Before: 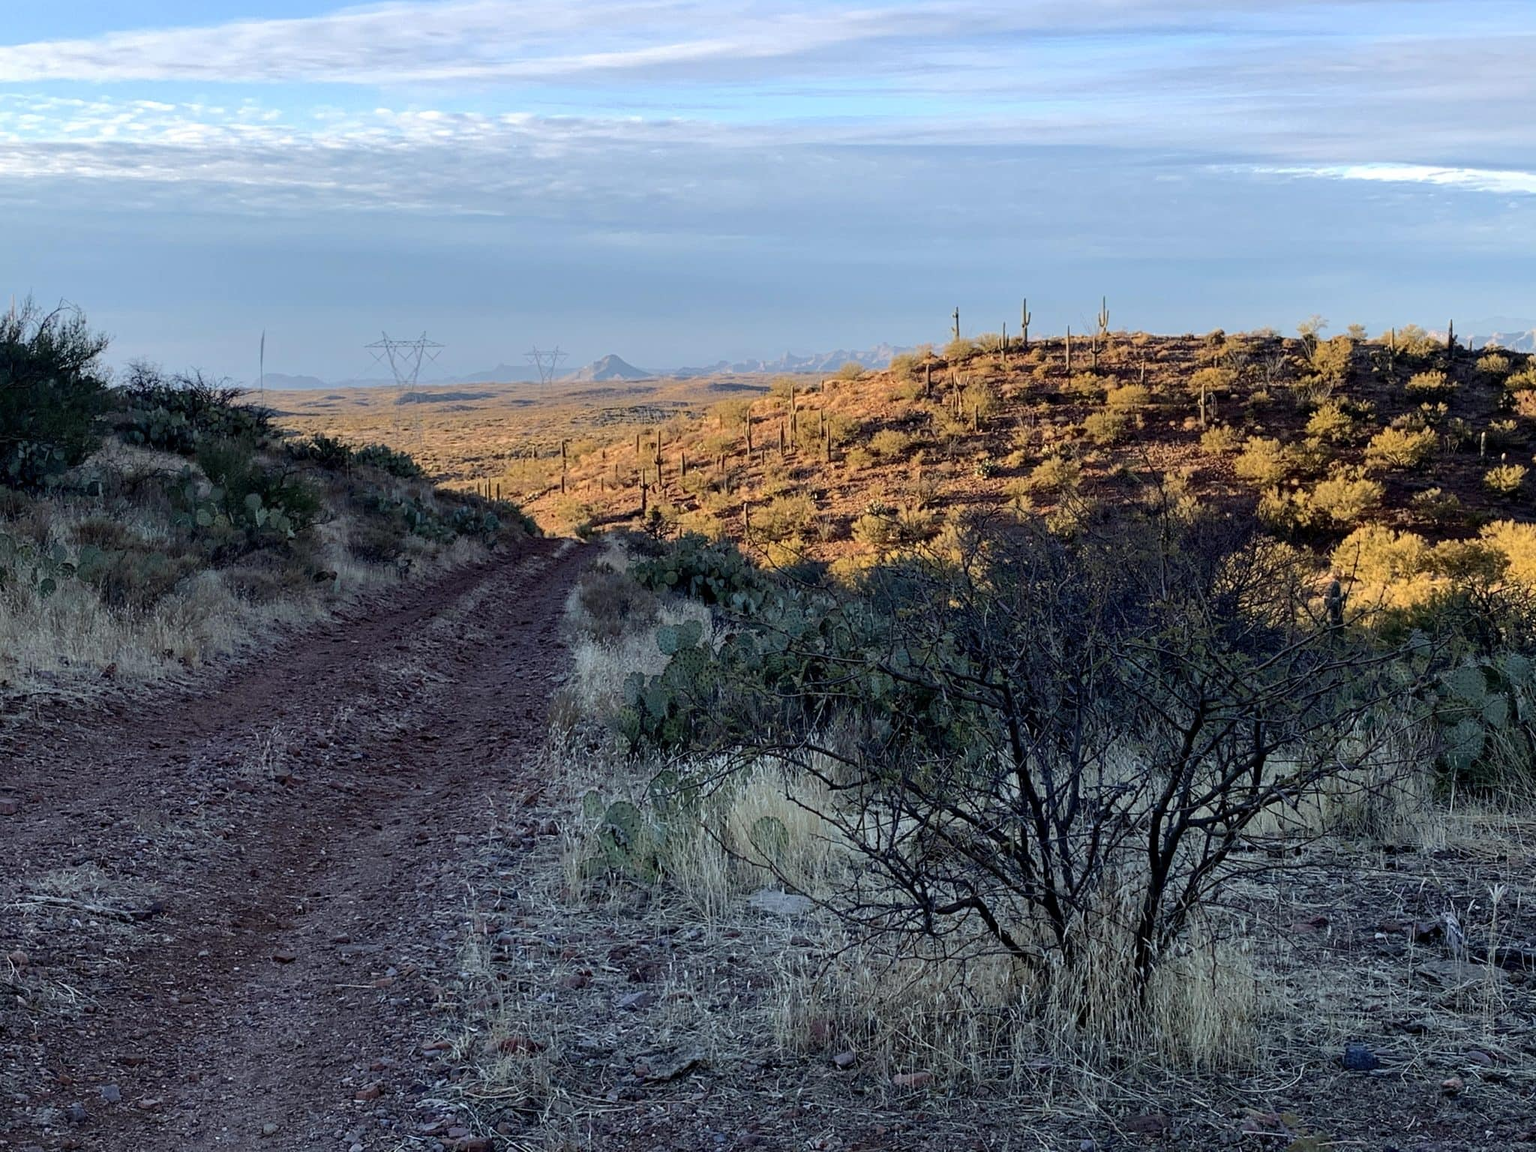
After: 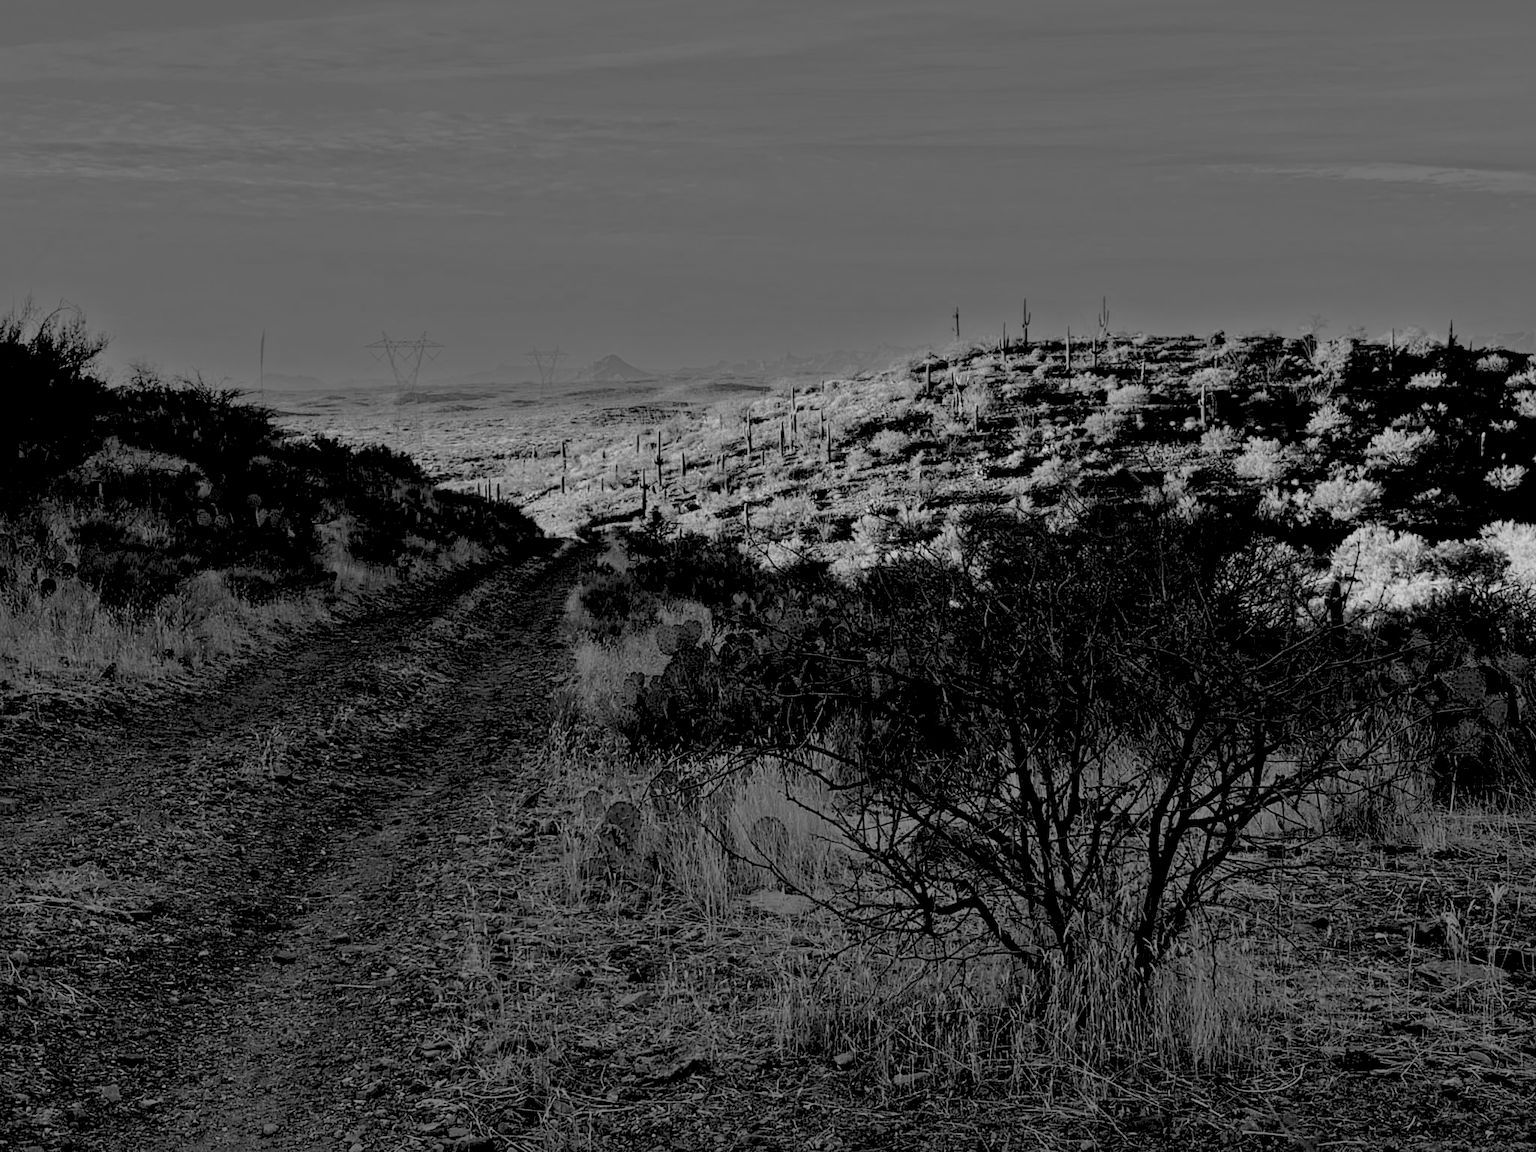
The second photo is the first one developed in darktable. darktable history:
rgb levels: levels [[0.029, 0.461, 0.922], [0, 0.5, 1], [0, 0.5, 1]]
monochrome: on, module defaults
white balance: red 0.98, blue 1.61
color calibration: output R [0.948, 0.091, -0.04, 0], output G [-0.3, 1.384, -0.085, 0], output B [-0.108, 0.061, 1.08, 0], illuminant as shot in camera, x 0.484, y 0.43, temperature 2405.29 K
